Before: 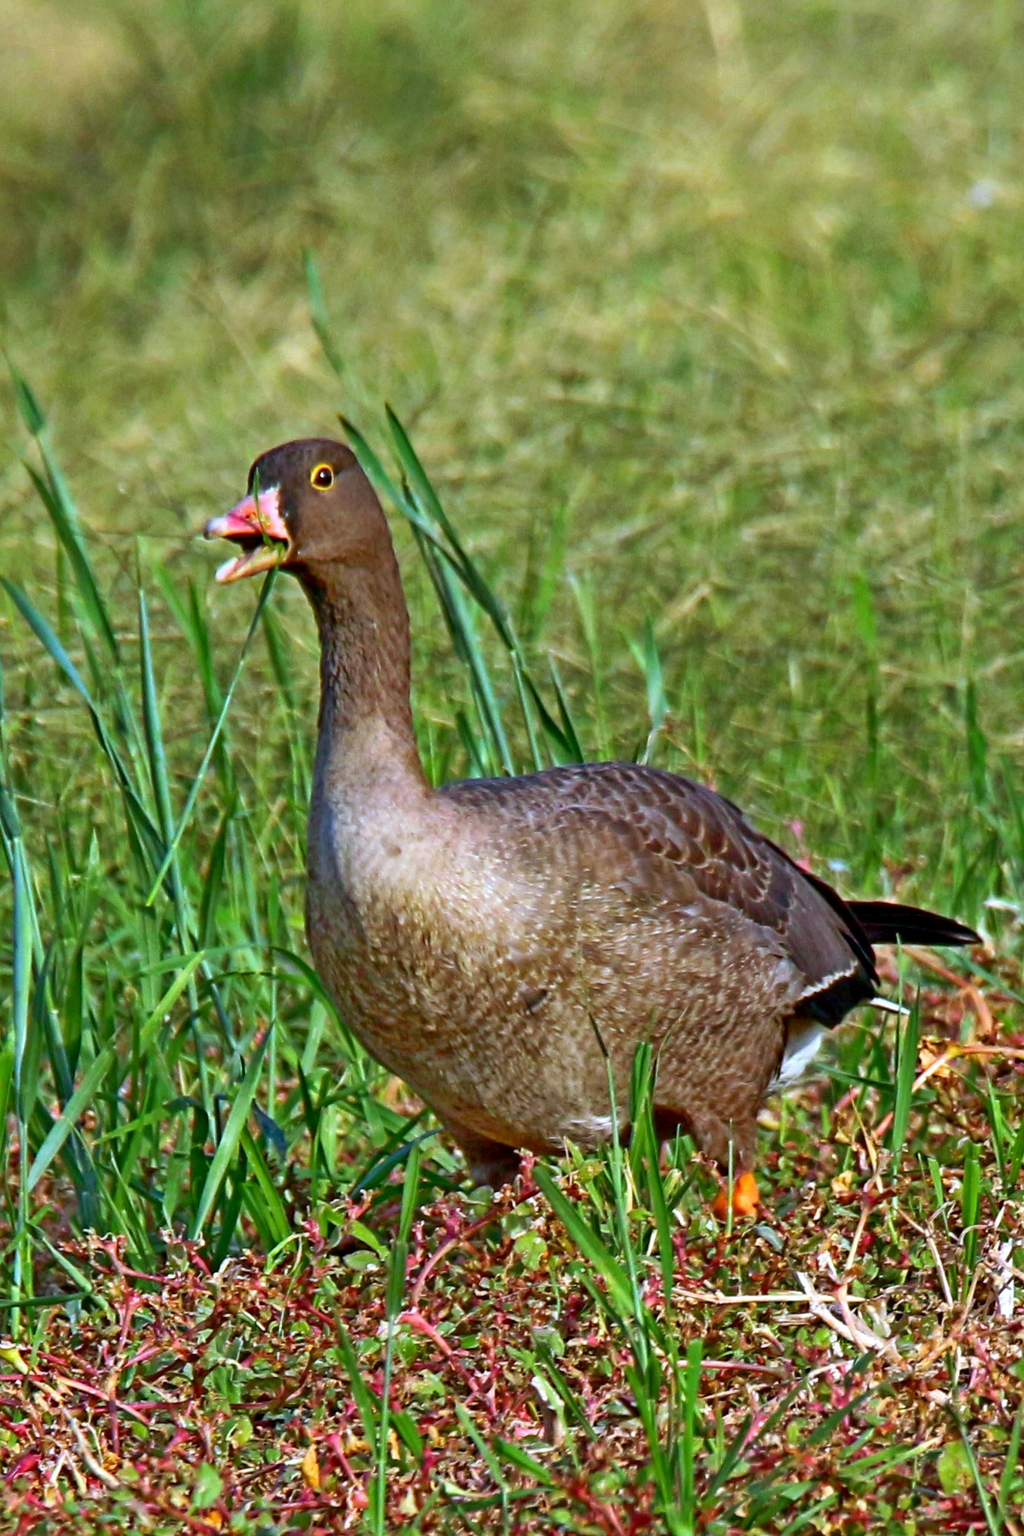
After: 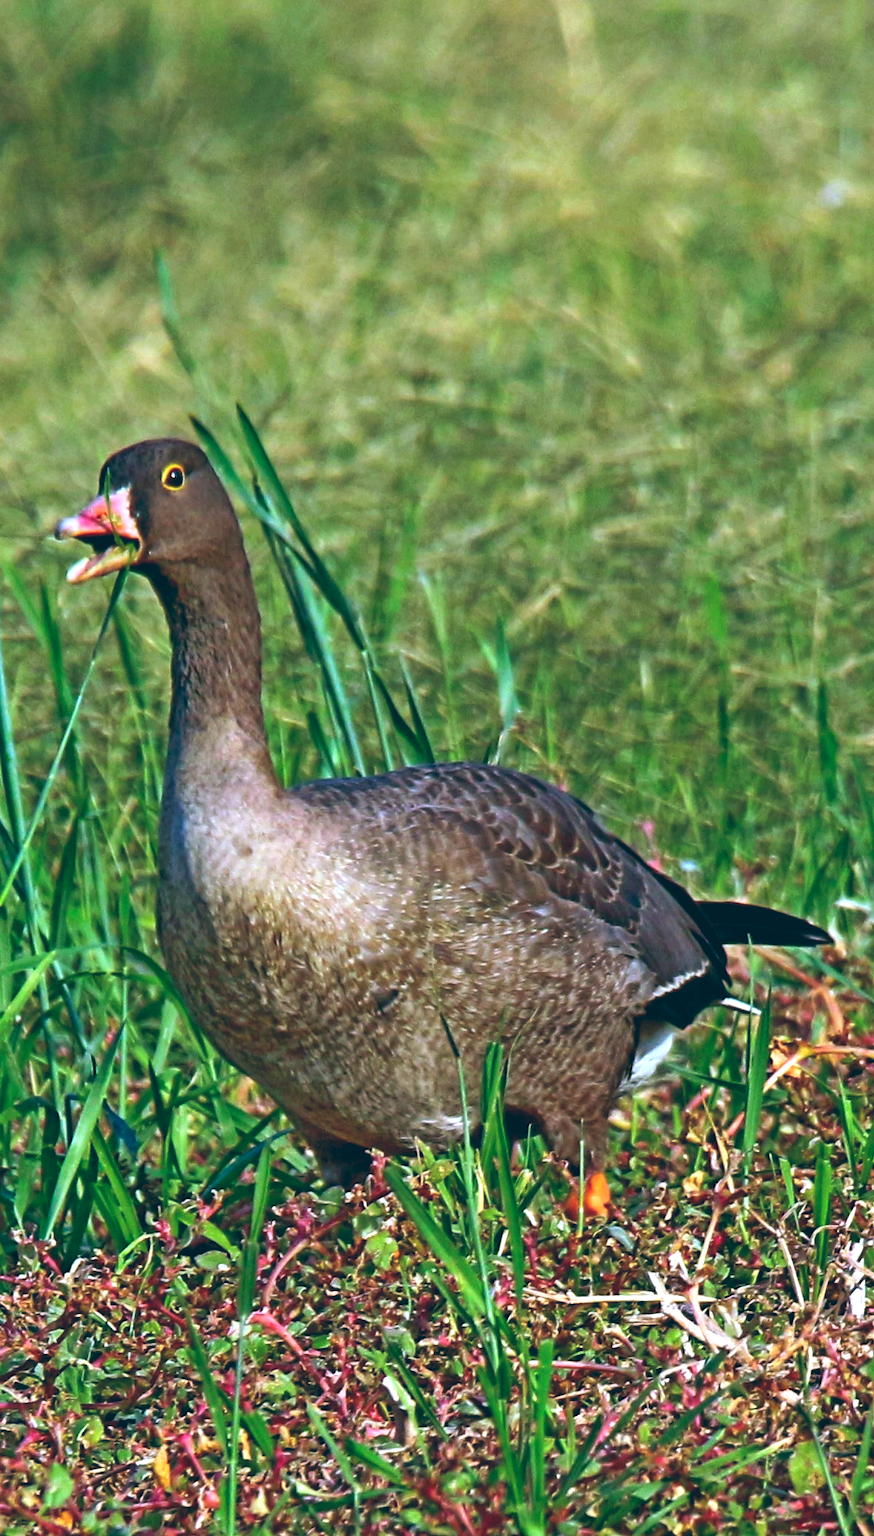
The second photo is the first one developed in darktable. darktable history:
crop and rotate: left 14.584%
color balance: lift [1.016, 0.983, 1, 1.017], gamma [0.958, 1, 1, 1], gain [0.981, 1.007, 0.993, 1.002], input saturation 118.26%, contrast 13.43%, contrast fulcrum 21.62%, output saturation 82.76%
